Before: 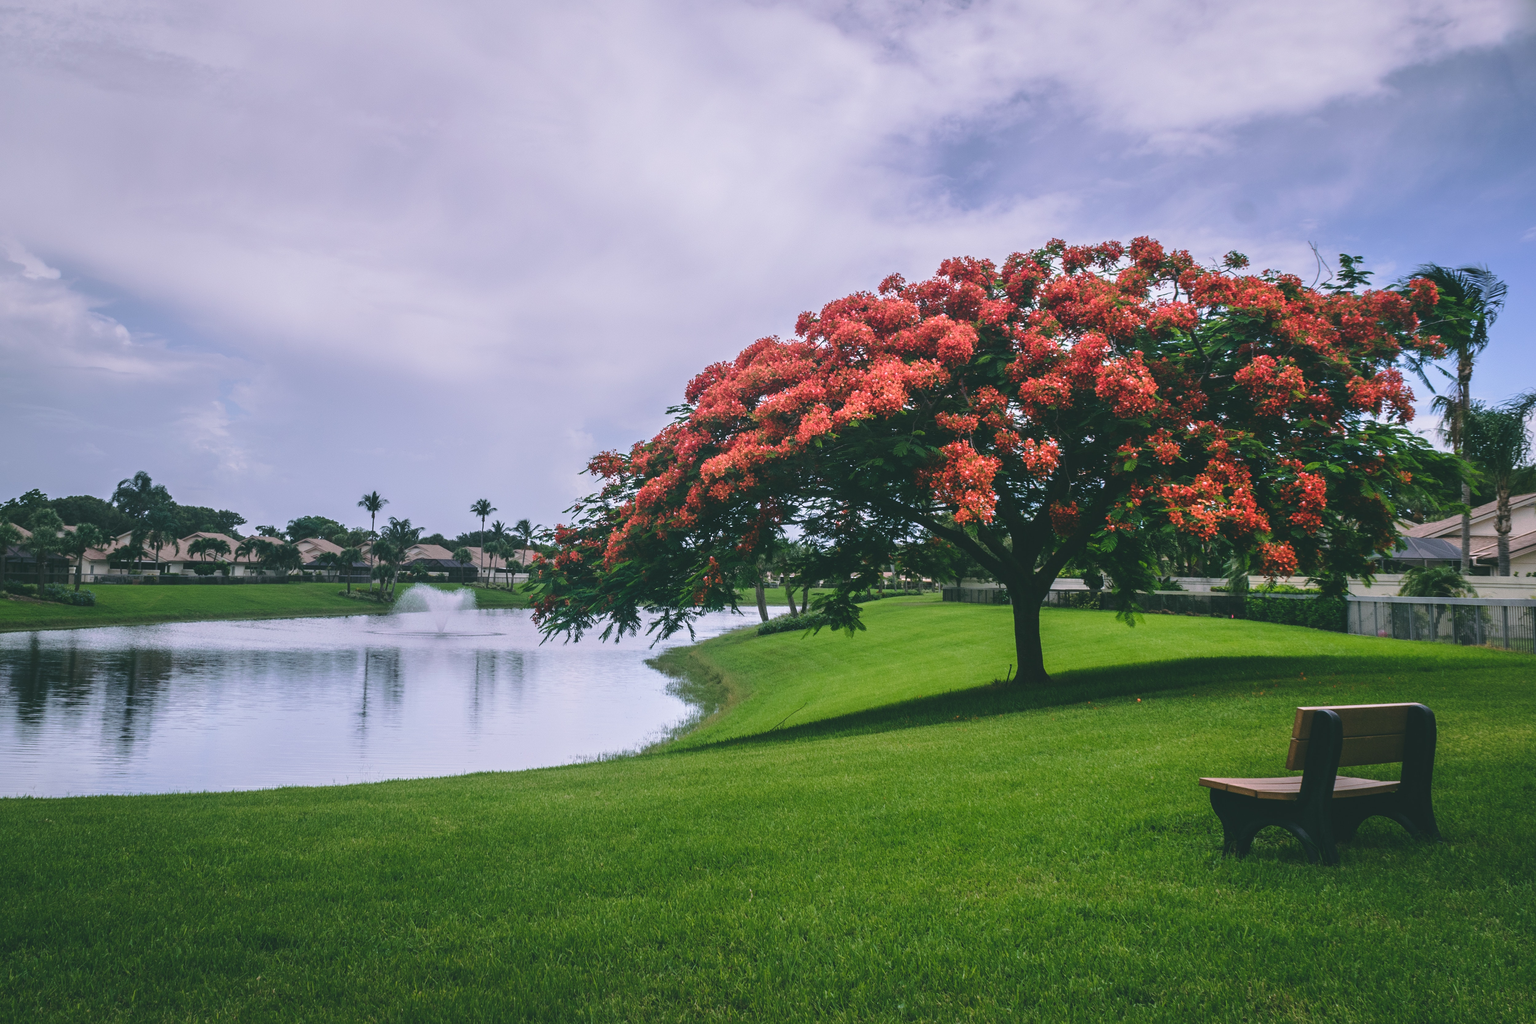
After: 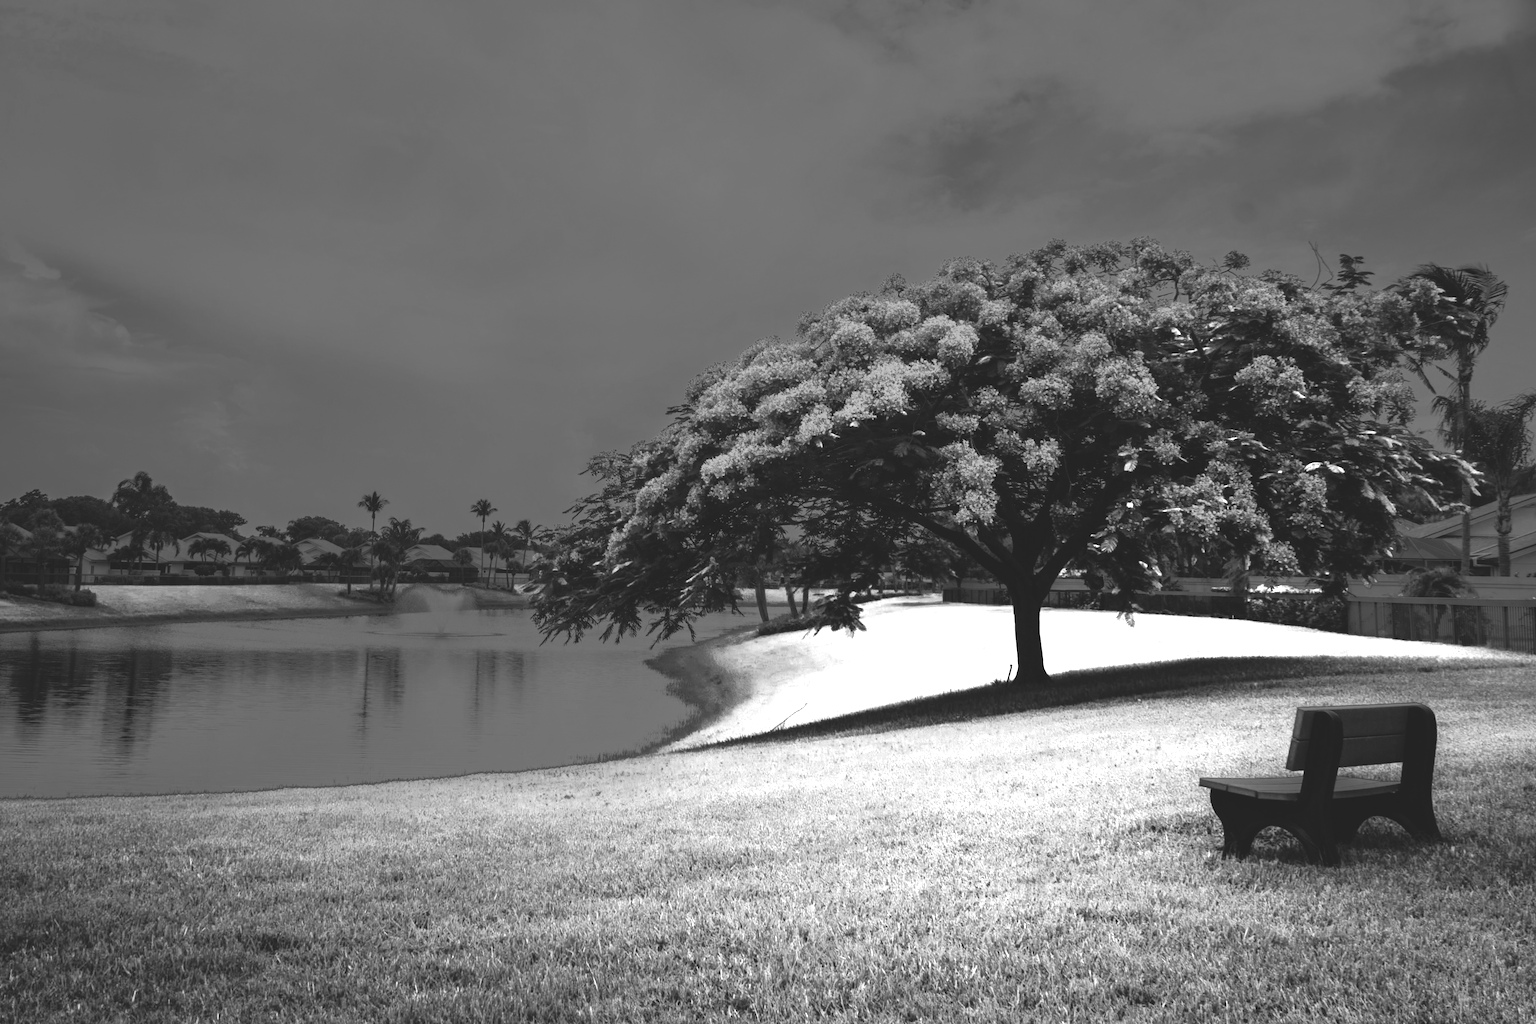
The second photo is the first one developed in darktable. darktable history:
color zones: curves: ch0 [(0, 0.554) (0.146, 0.662) (0.293, 0.86) (0.503, 0.774) (0.637, 0.106) (0.74, 0.072) (0.866, 0.488) (0.998, 0.569)]; ch1 [(0, 0) (0.143, 0) (0.286, 0) (0.429, 0) (0.571, 0) (0.714, 0) (0.857, 0)]
exposure: exposure 0.6 EV, compensate highlight preservation false
color correction: highlights a* 15.03, highlights b* -25.07
white balance: red 0.766, blue 1.537
